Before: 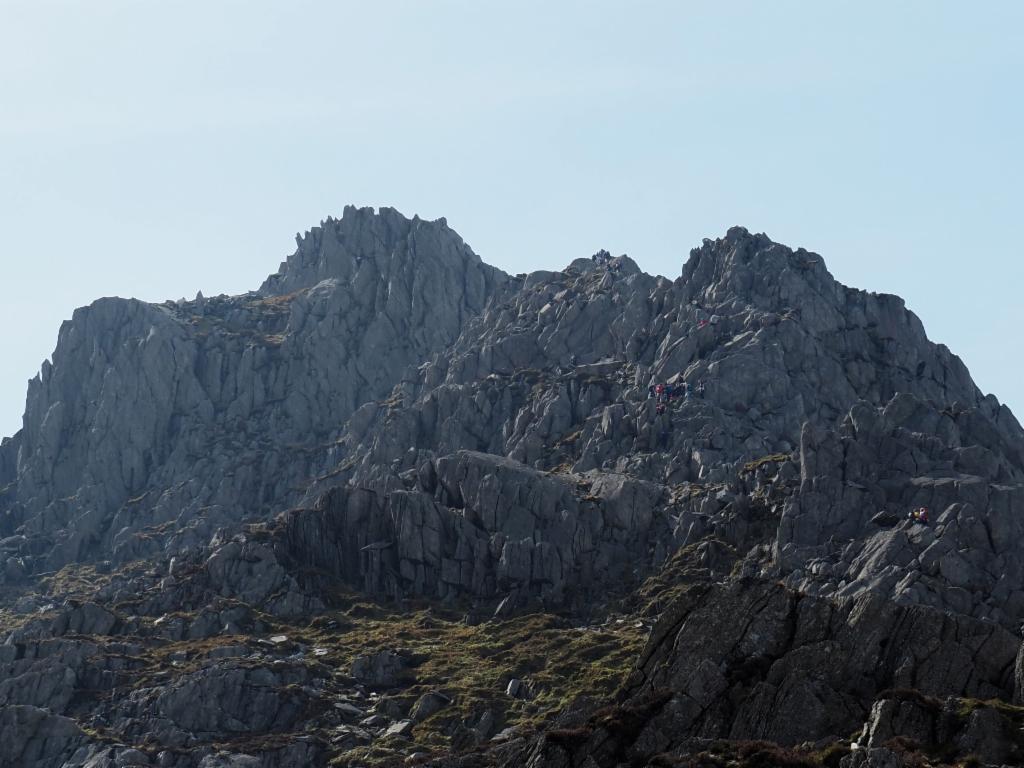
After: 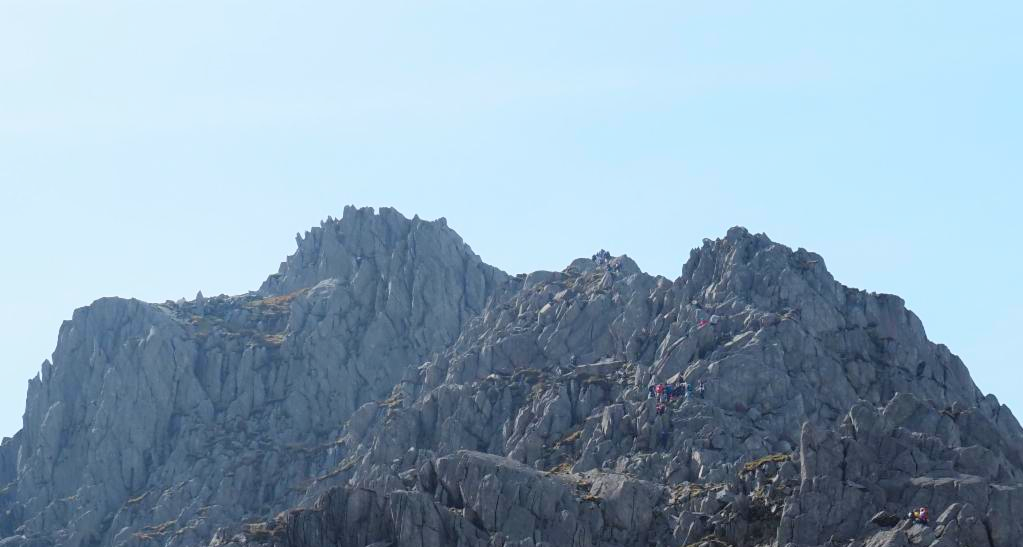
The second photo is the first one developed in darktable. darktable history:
exposure: compensate highlight preservation false
crop: right 0%, bottom 28.673%
contrast brightness saturation: contrast 0.07, brightness 0.179, saturation 0.405
